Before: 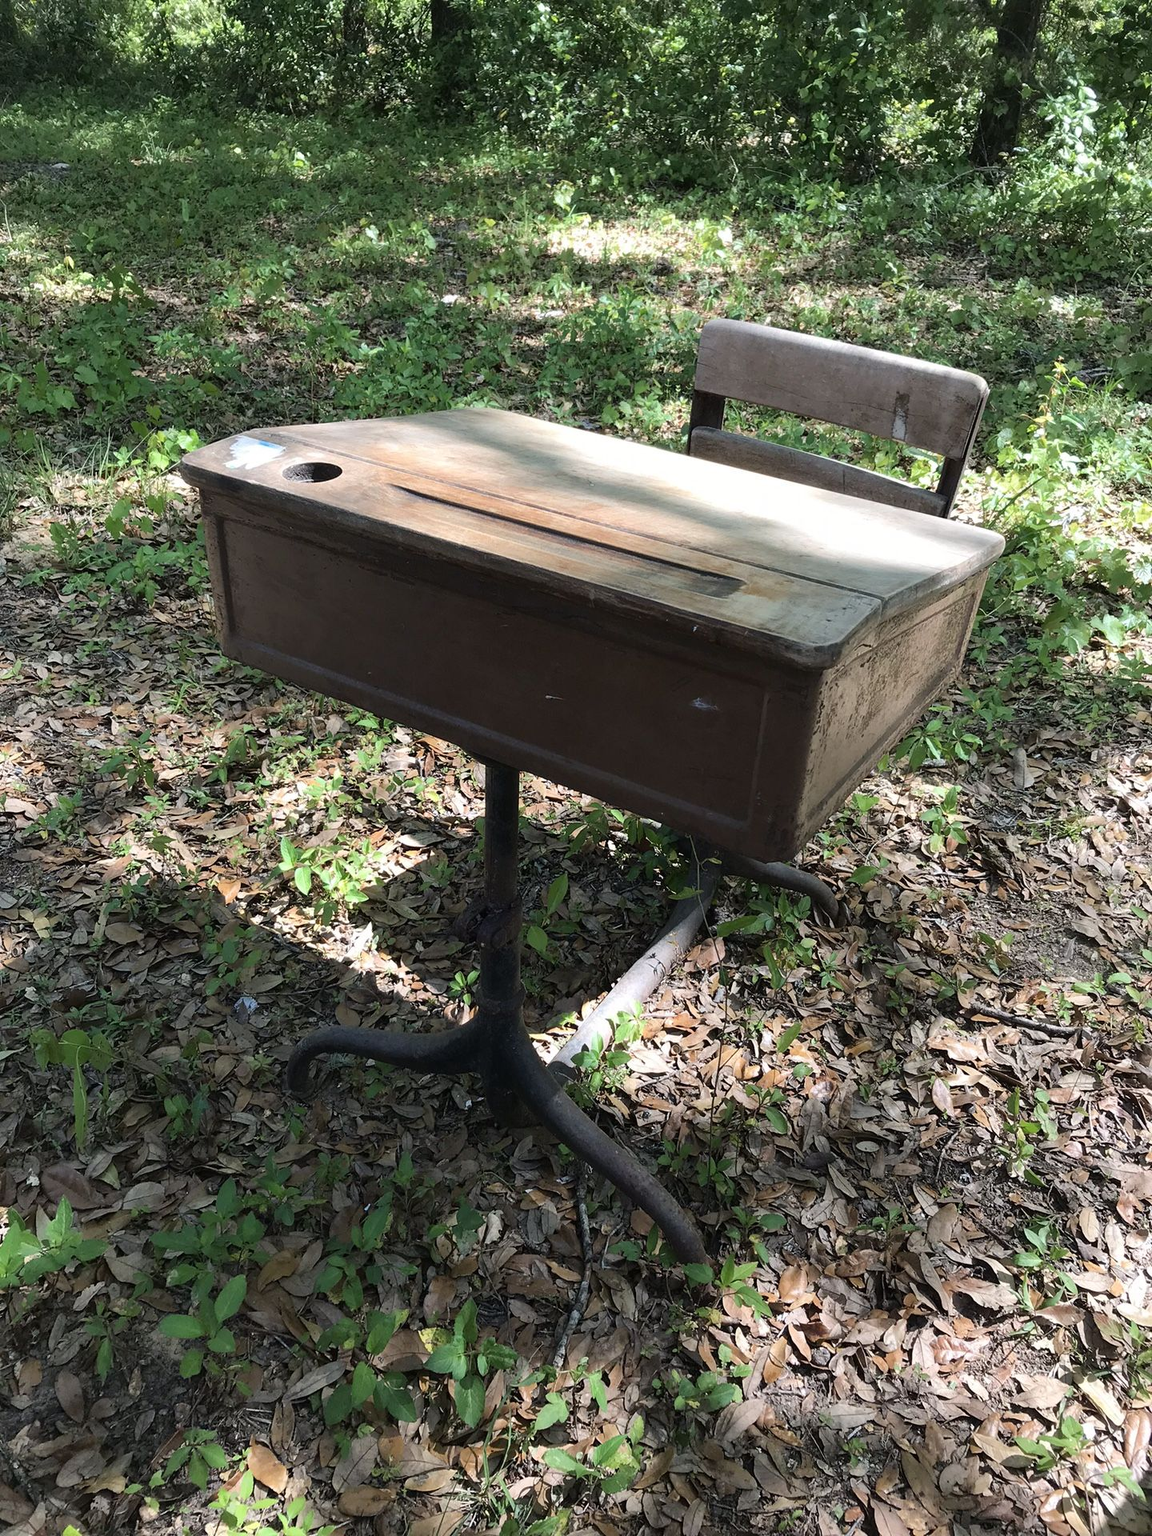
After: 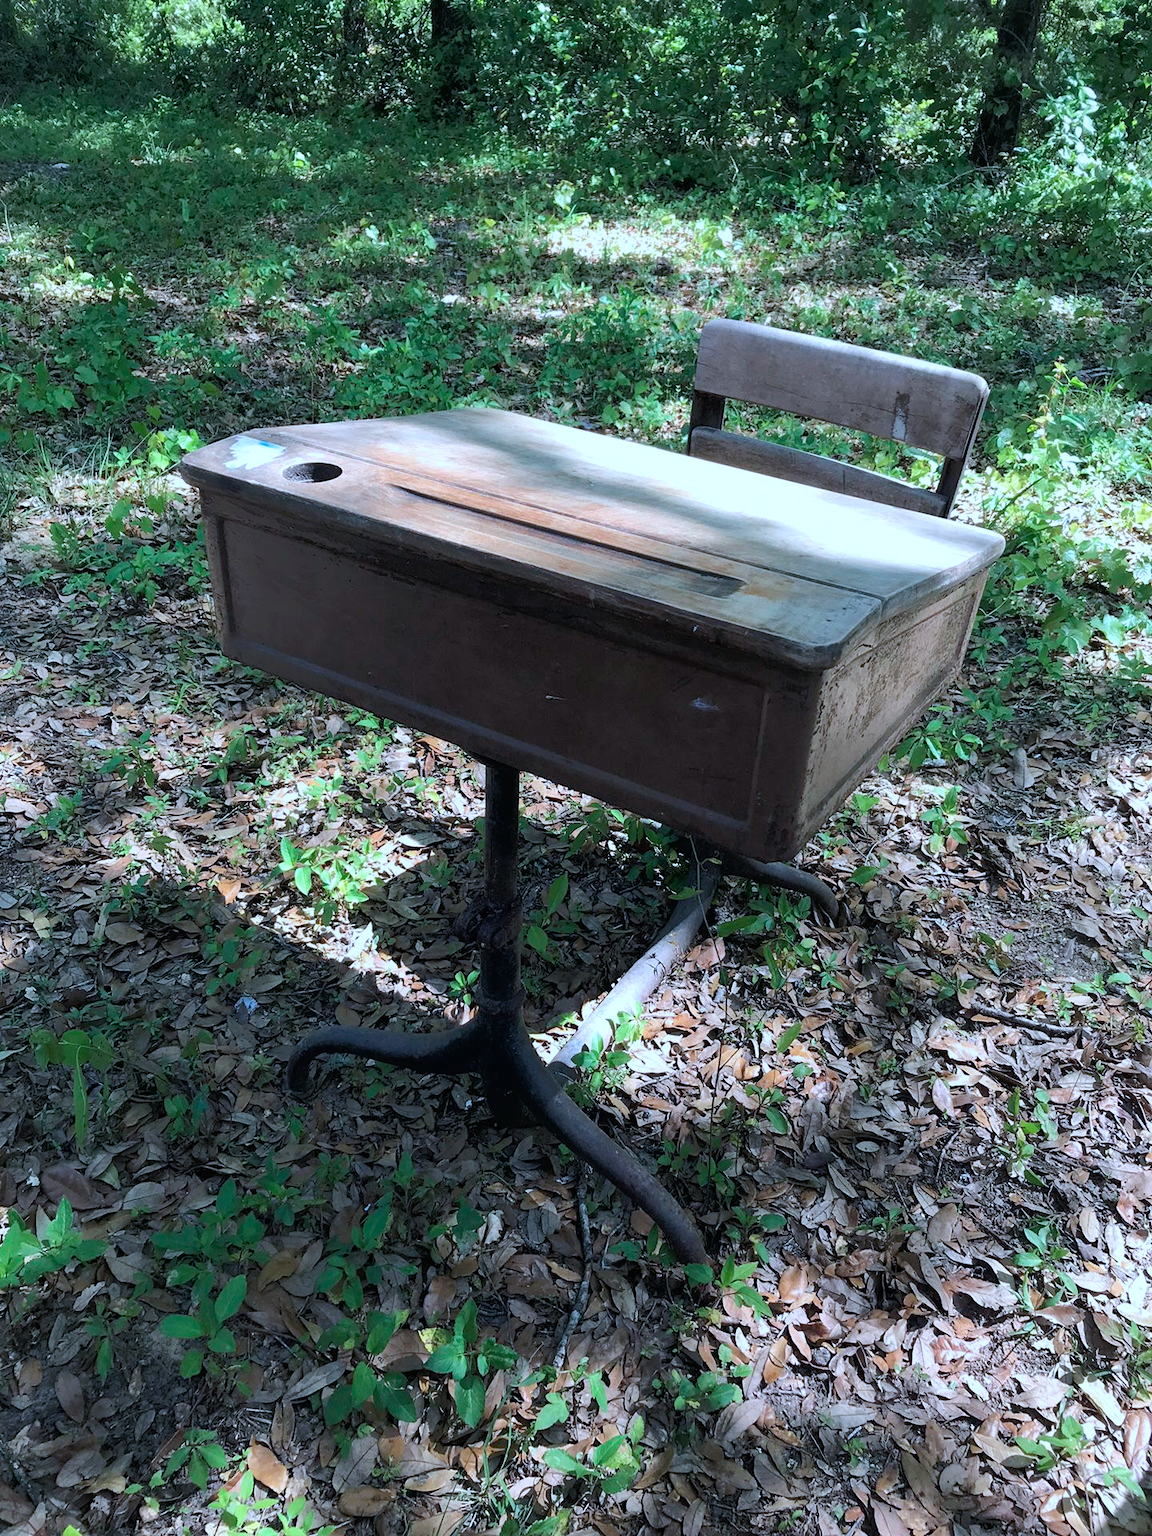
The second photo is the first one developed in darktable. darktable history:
tone equalizer: -8 EV -1.84 EV, -7 EV -1.14 EV, -6 EV -1.64 EV
color calibration: illuminant custom, x 0.388, y 0.387, temperature 3815.28 K
